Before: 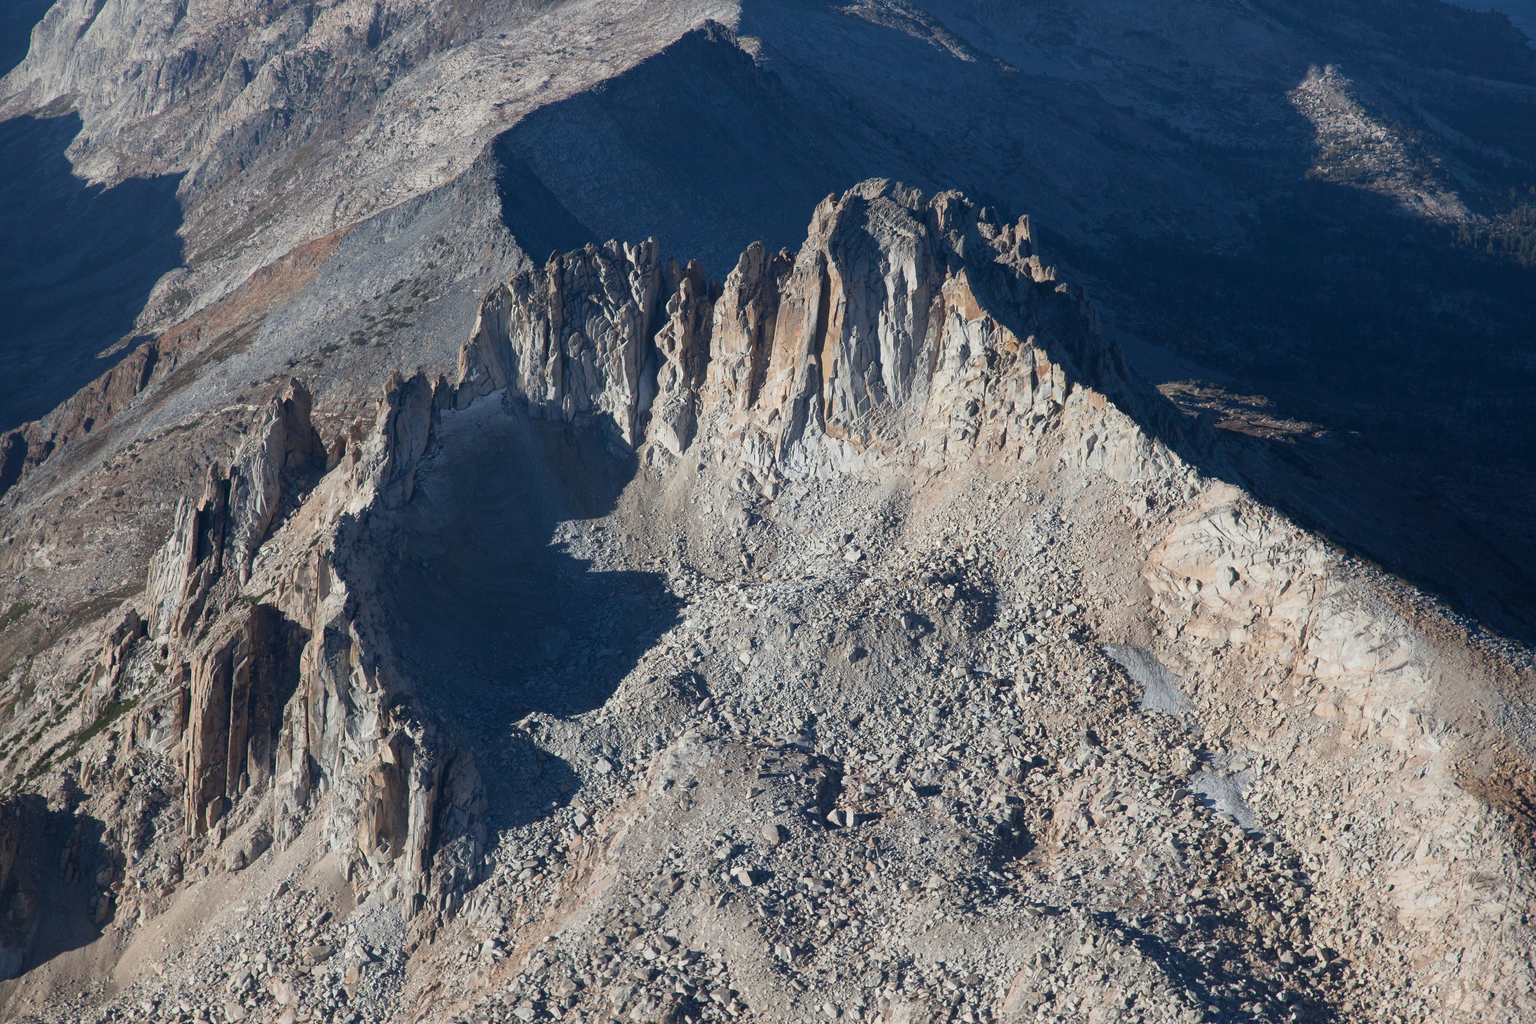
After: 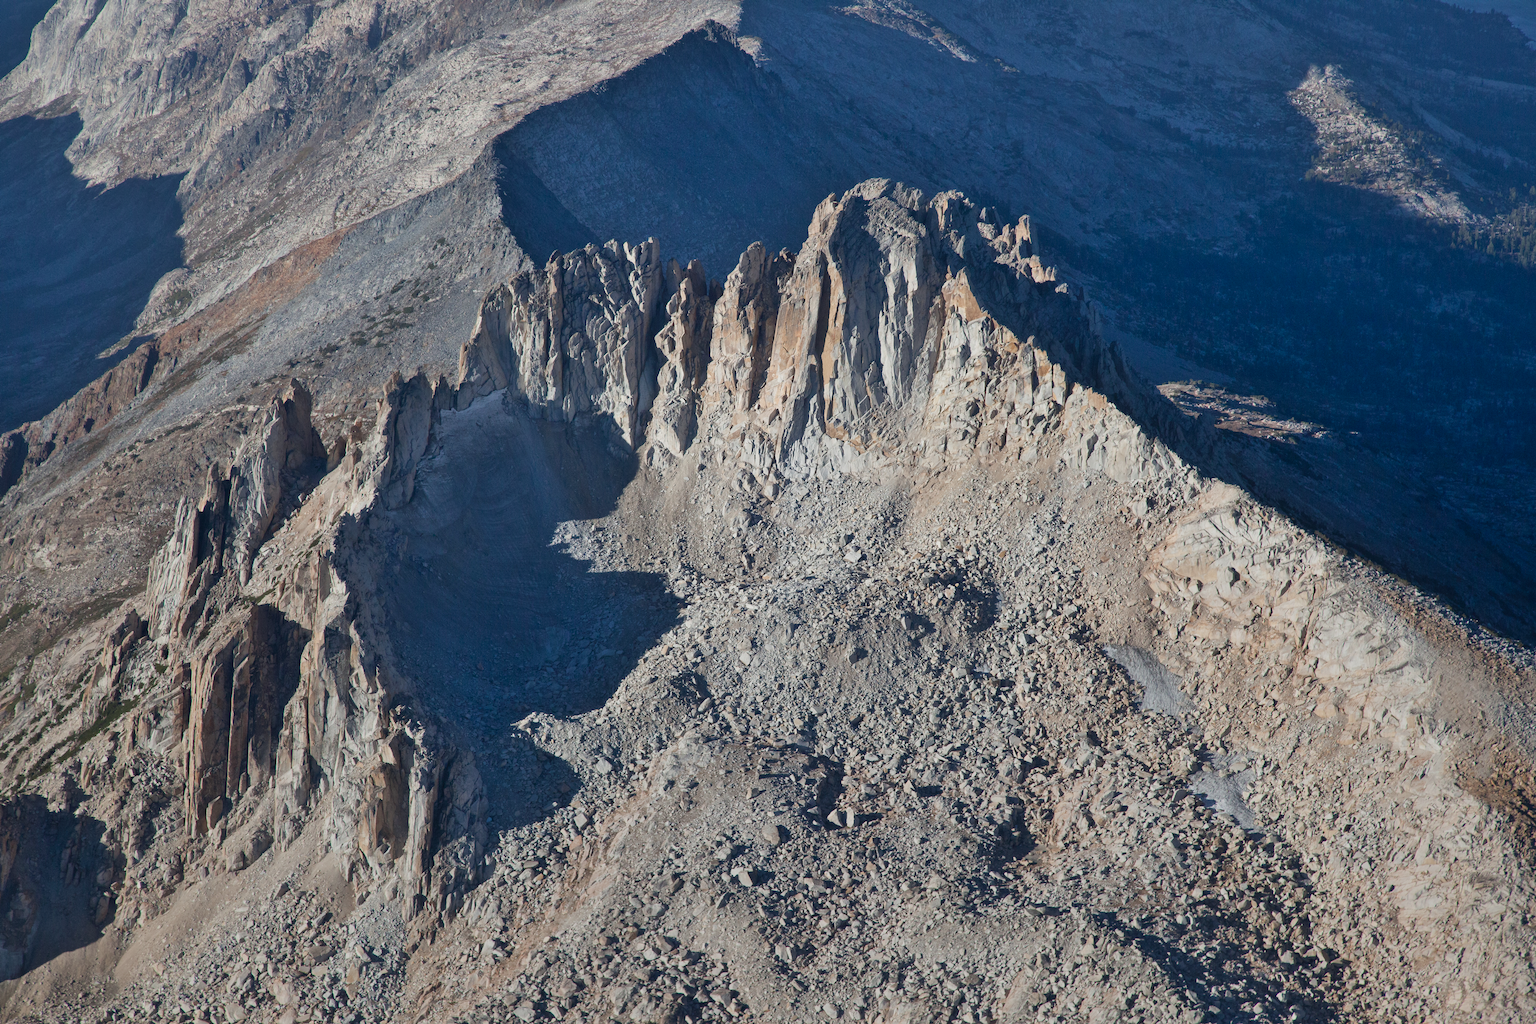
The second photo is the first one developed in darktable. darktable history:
shadows and highlights: soften with gaussian
graduated density: rotation -180°, offset 24.95
